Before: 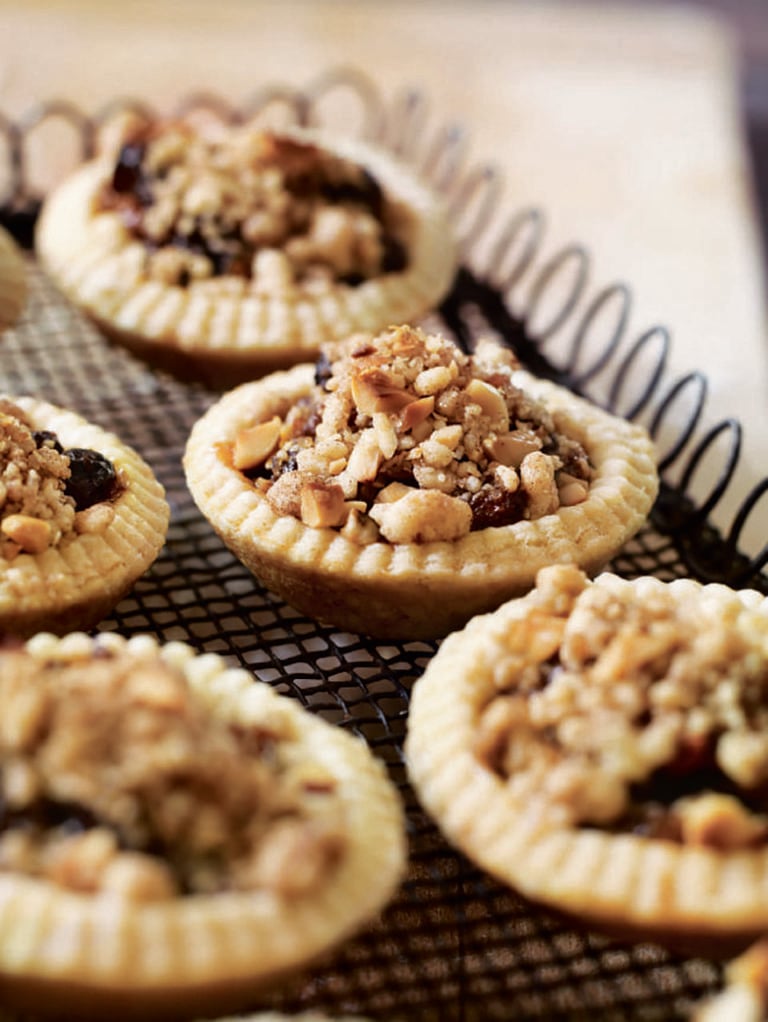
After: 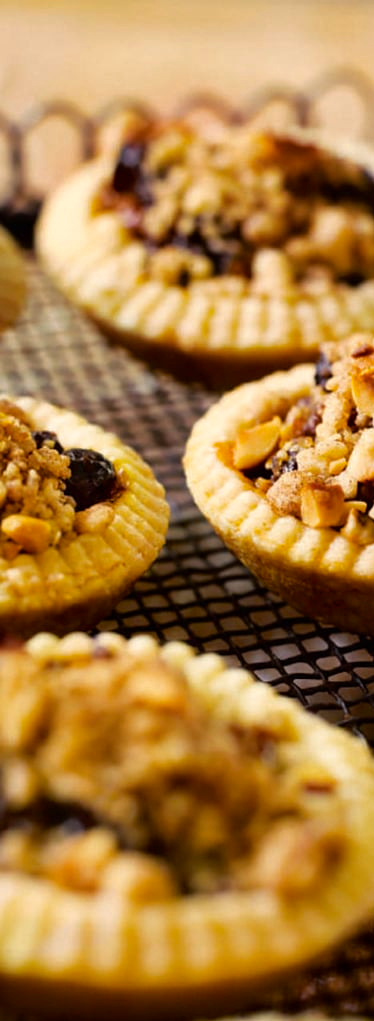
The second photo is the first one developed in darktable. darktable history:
crop and rotate: left 0.008%, top 0%, right 51.187%
color balance rgb: highlights gain › chroma 3.006%, highlights gain › hue 76.48°, linear chroma grading › global chroma 0.311%, perceptual saturation grading › global saturation 30.933%, global vibrance 20%
